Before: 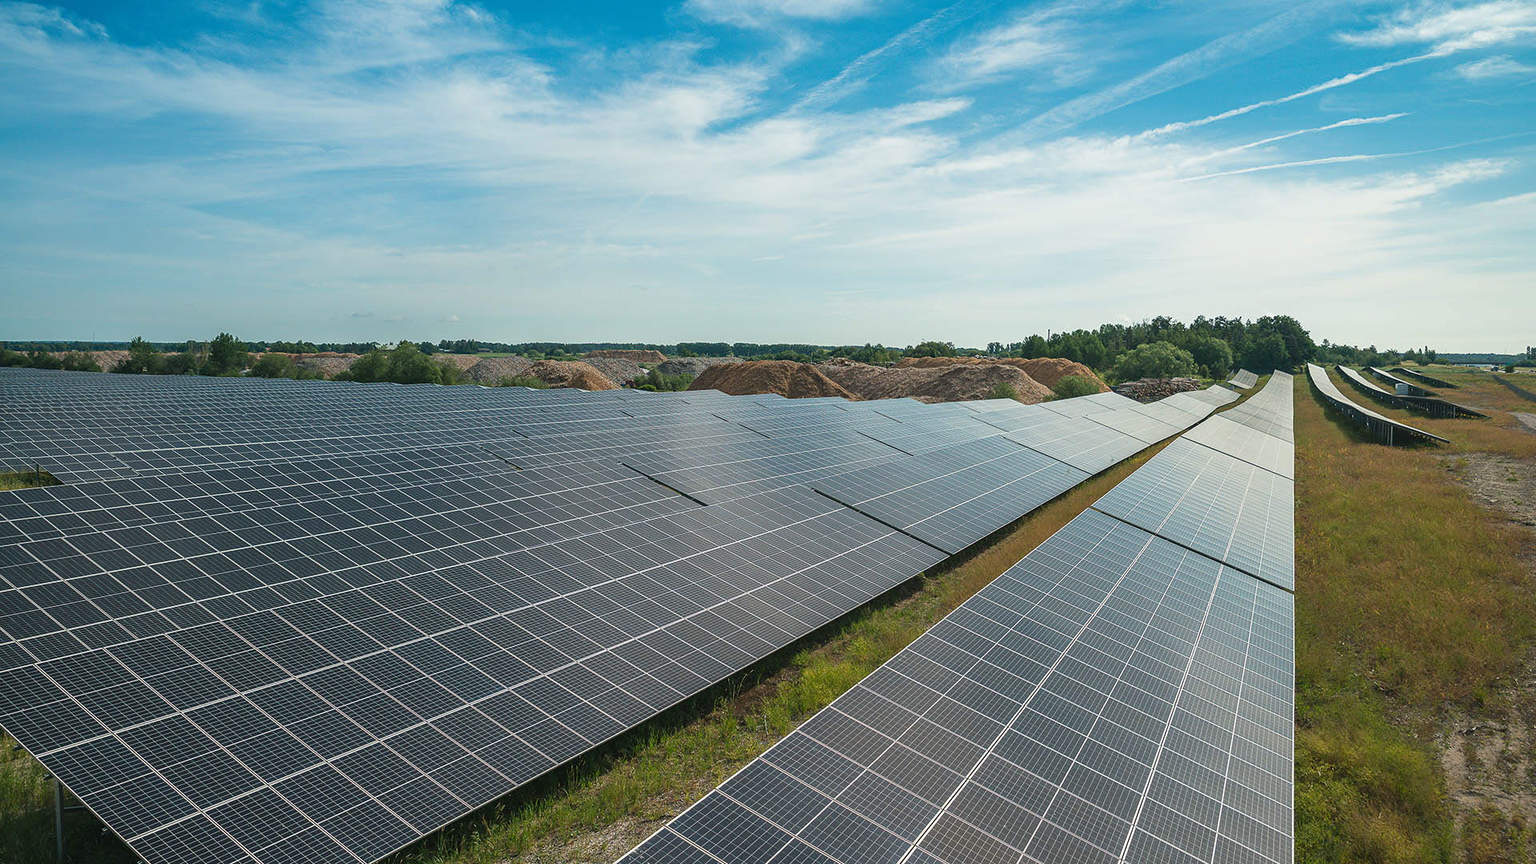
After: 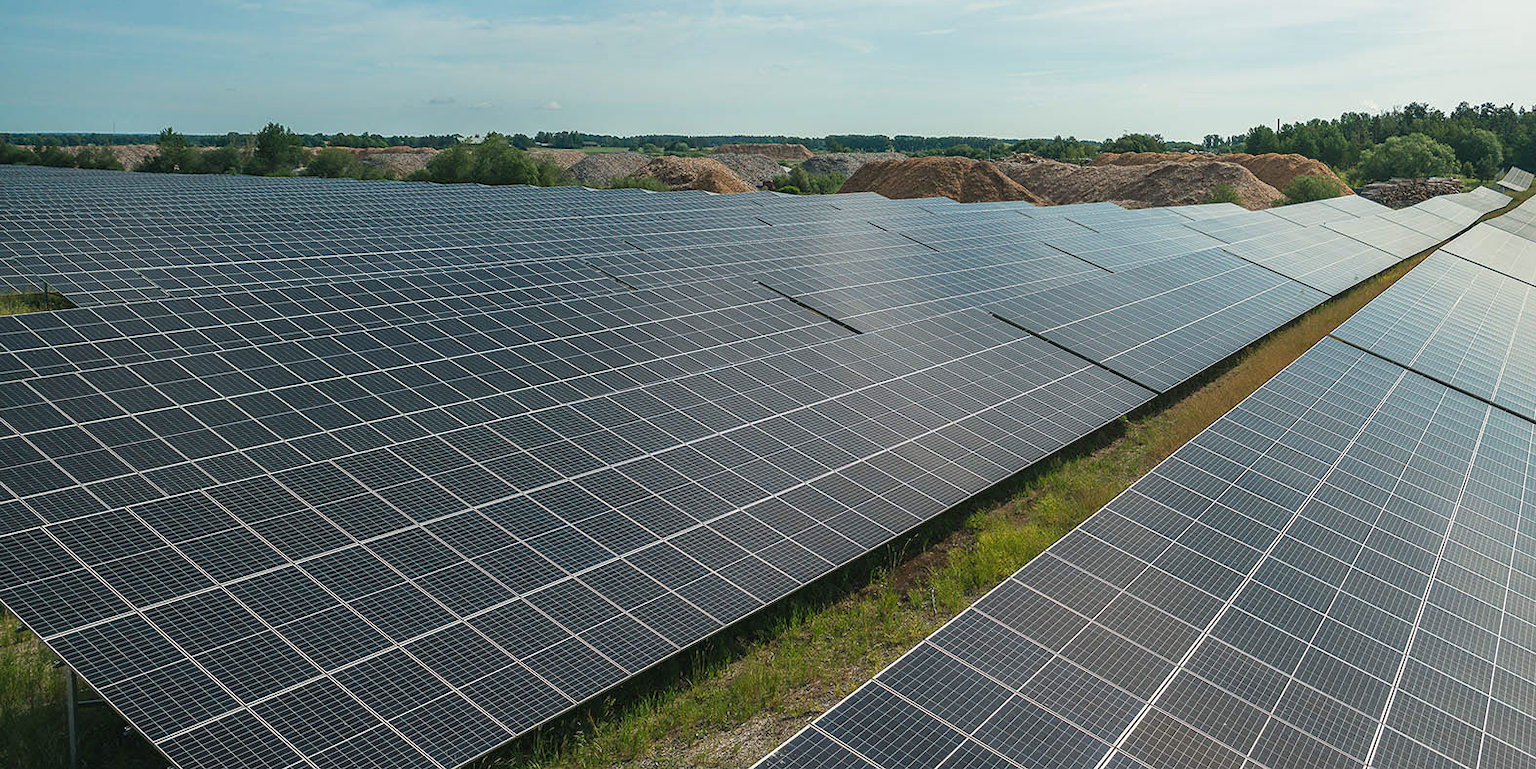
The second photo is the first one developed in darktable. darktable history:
crop: top 26.93%, right 17.958%
